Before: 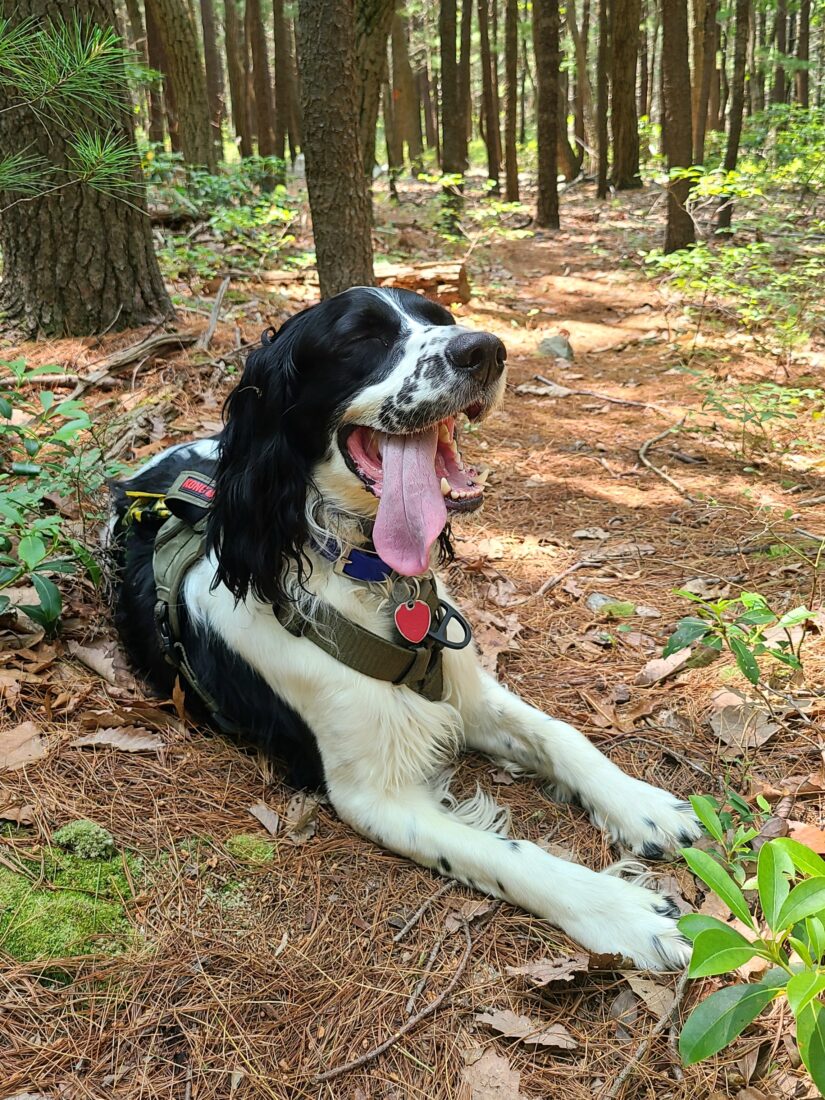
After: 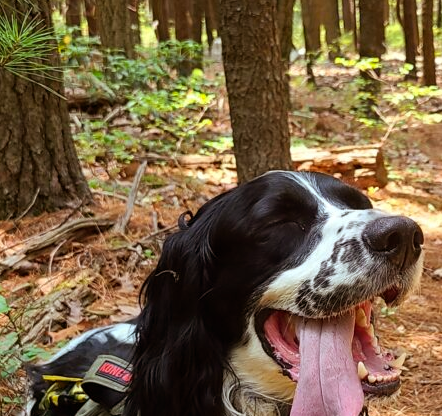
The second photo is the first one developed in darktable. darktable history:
rgb levels: mode RGB, independent channels, levels [[0, 0.5, 1], [0, 0.521, 1], [0, 0.536, 1]]
crop: left 10.121%, top 10.631%, right 36.218%, bottom 51.526%
